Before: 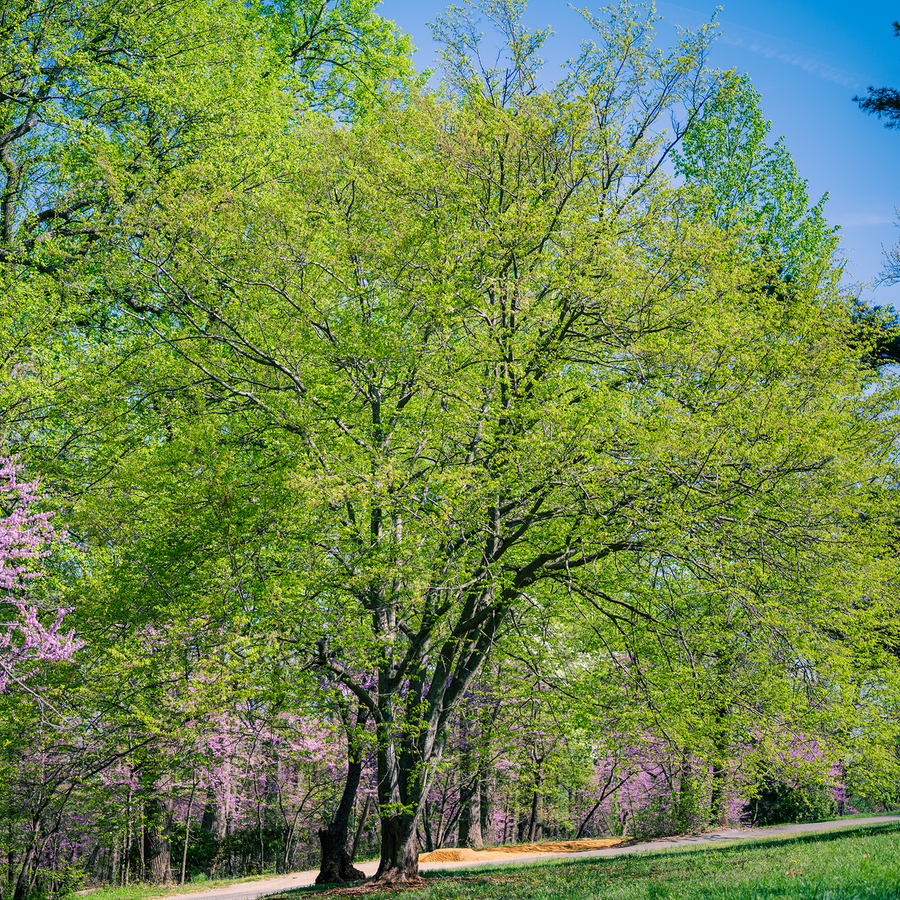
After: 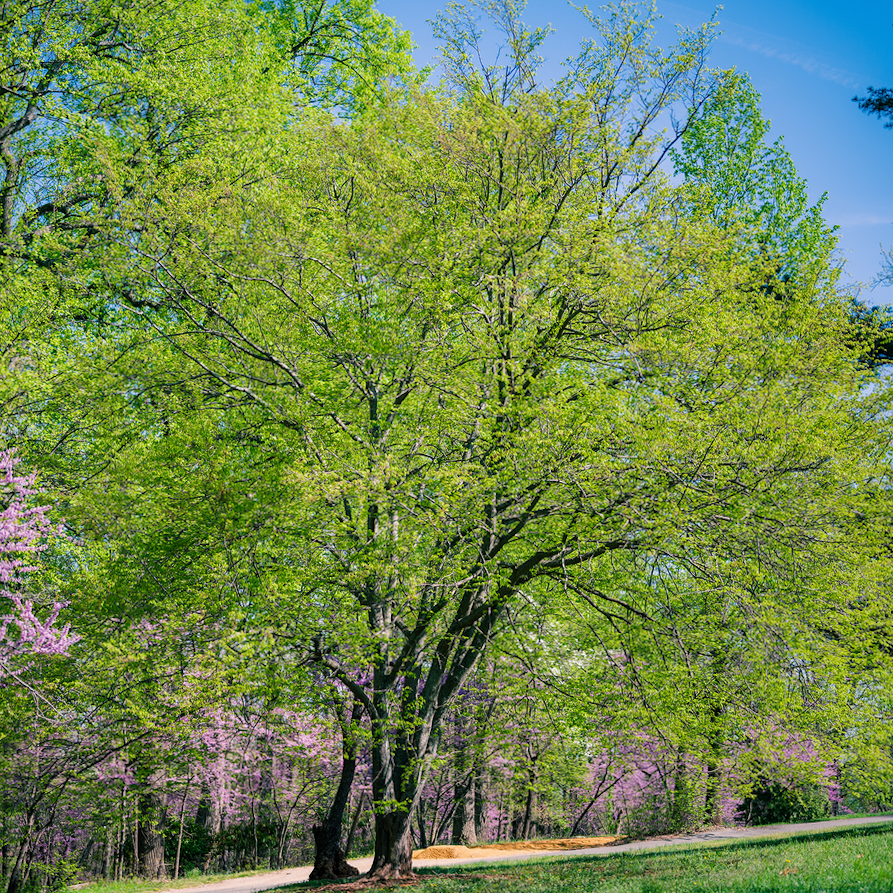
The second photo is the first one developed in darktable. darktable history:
color calibration: illuminant same as pipeline (D50), adaptation XYZ, x 0.346, y 0.358, temperature 5014.53 K
crop and rotate: angle -0.443°
